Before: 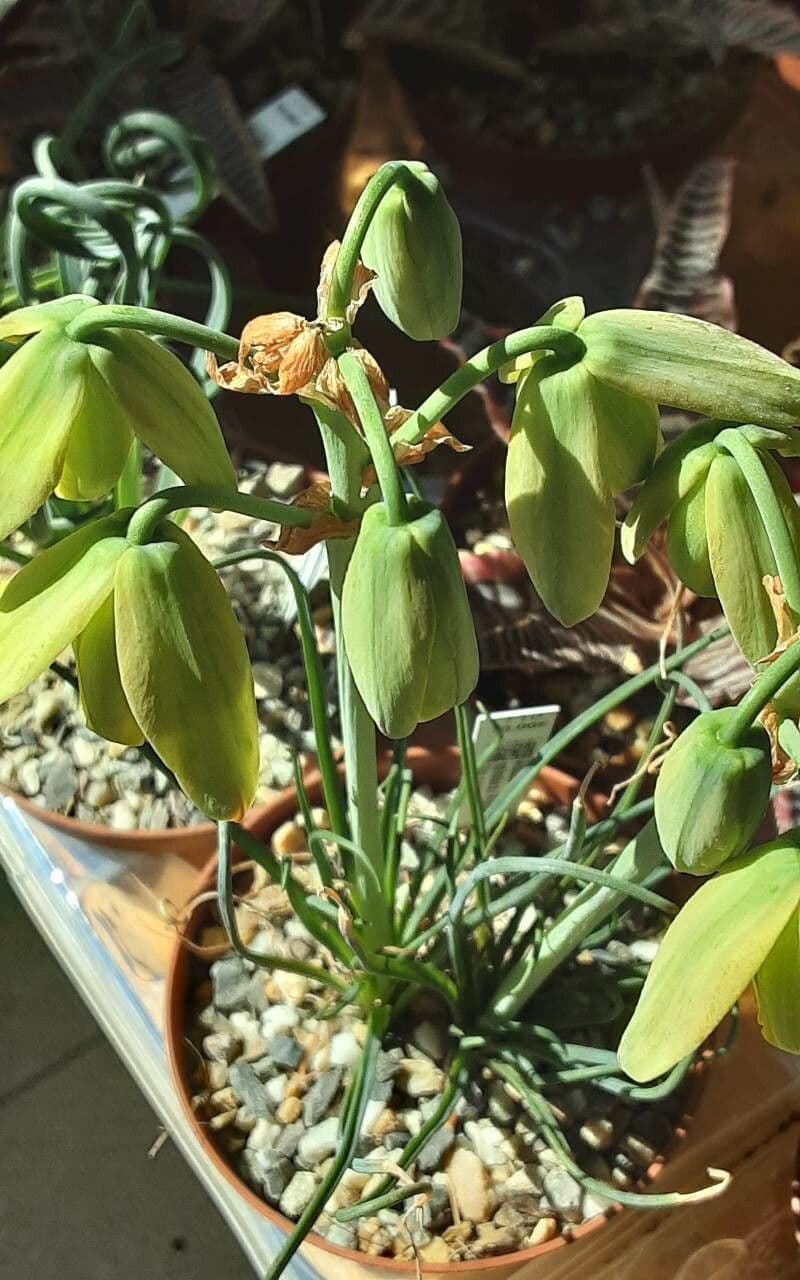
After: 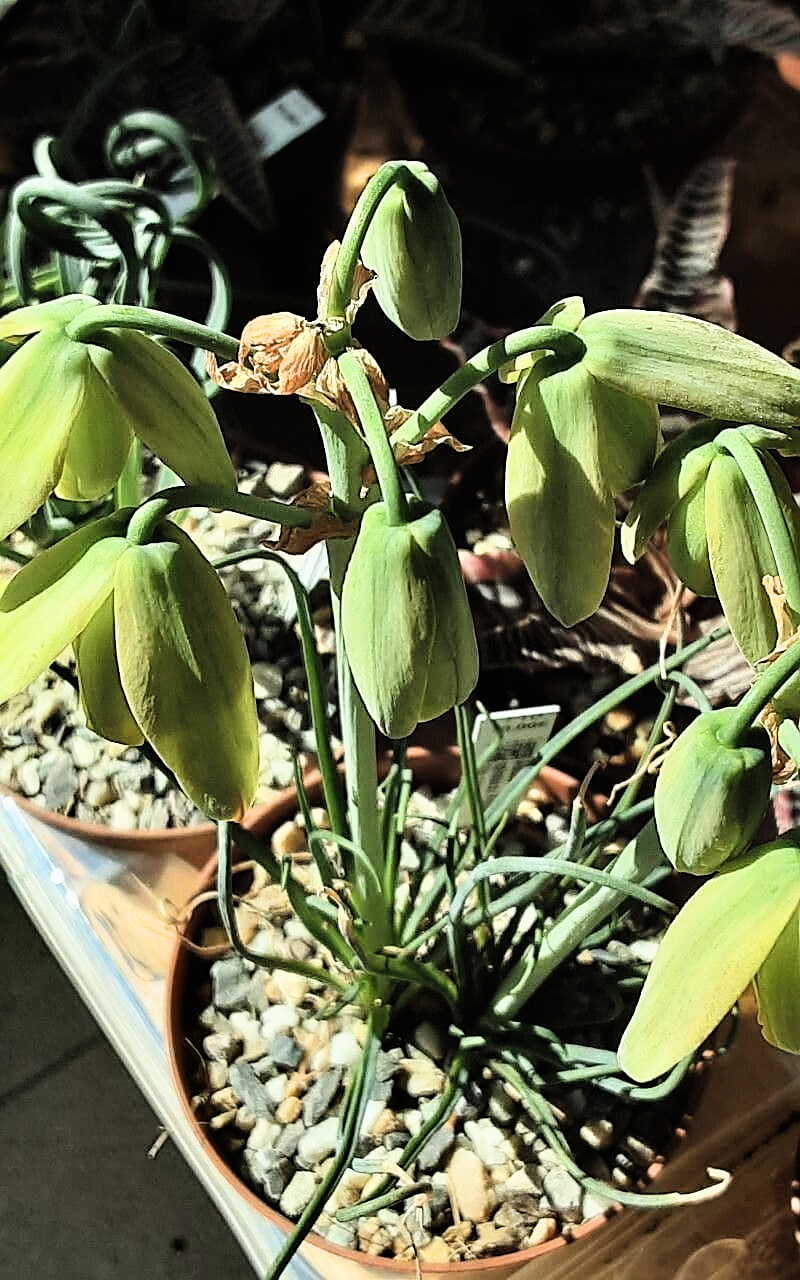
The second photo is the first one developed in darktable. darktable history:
filmic rgb: black relative exposure -5.41 EV, white relative exposure 2.86 EV, dynamic range scaling -37.53%, hardness 3.99, contrast 1.609, highlights saturation mix -1.27%
exposure: black level correction -0.008, exposure 0.066 EV, compensate highlight preservation false
sharpen: on, module defaults
